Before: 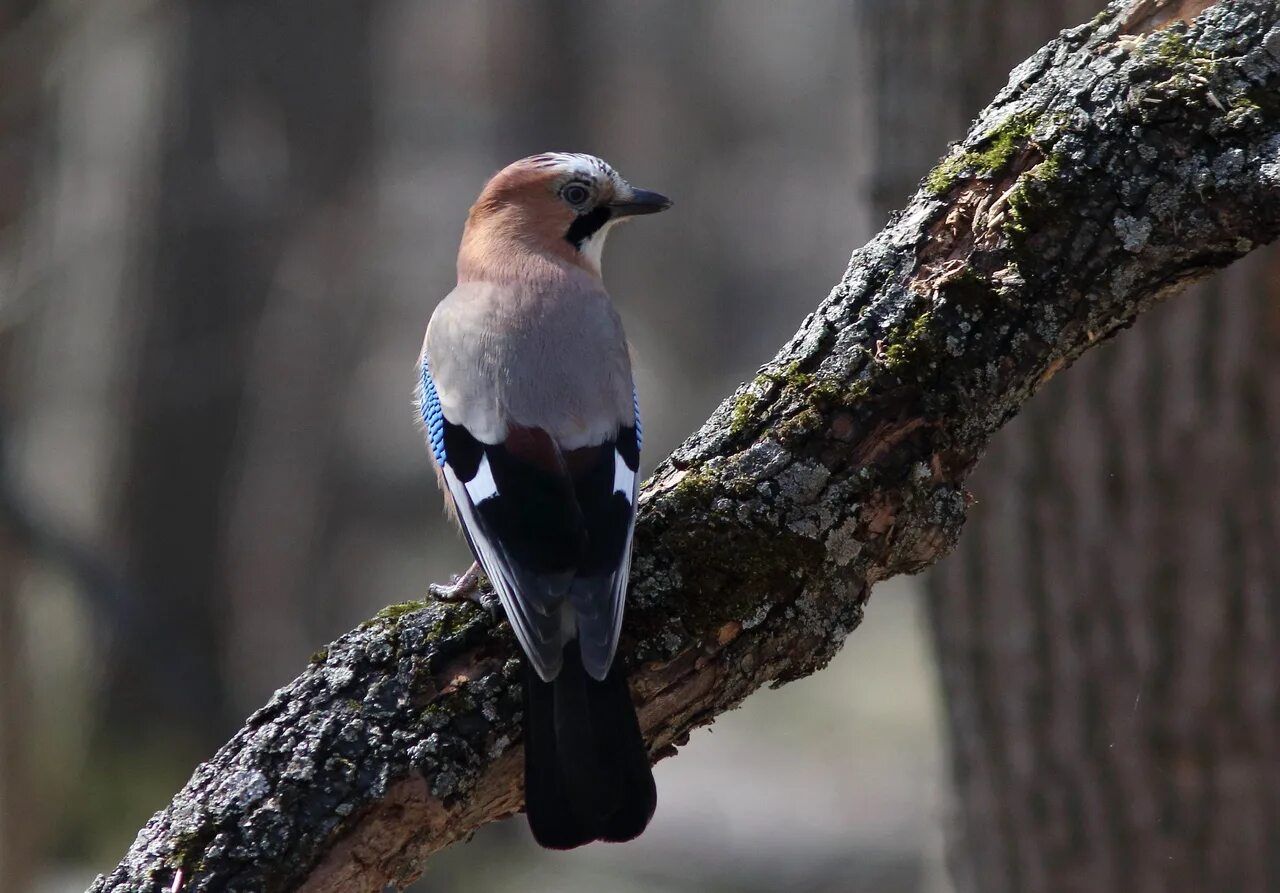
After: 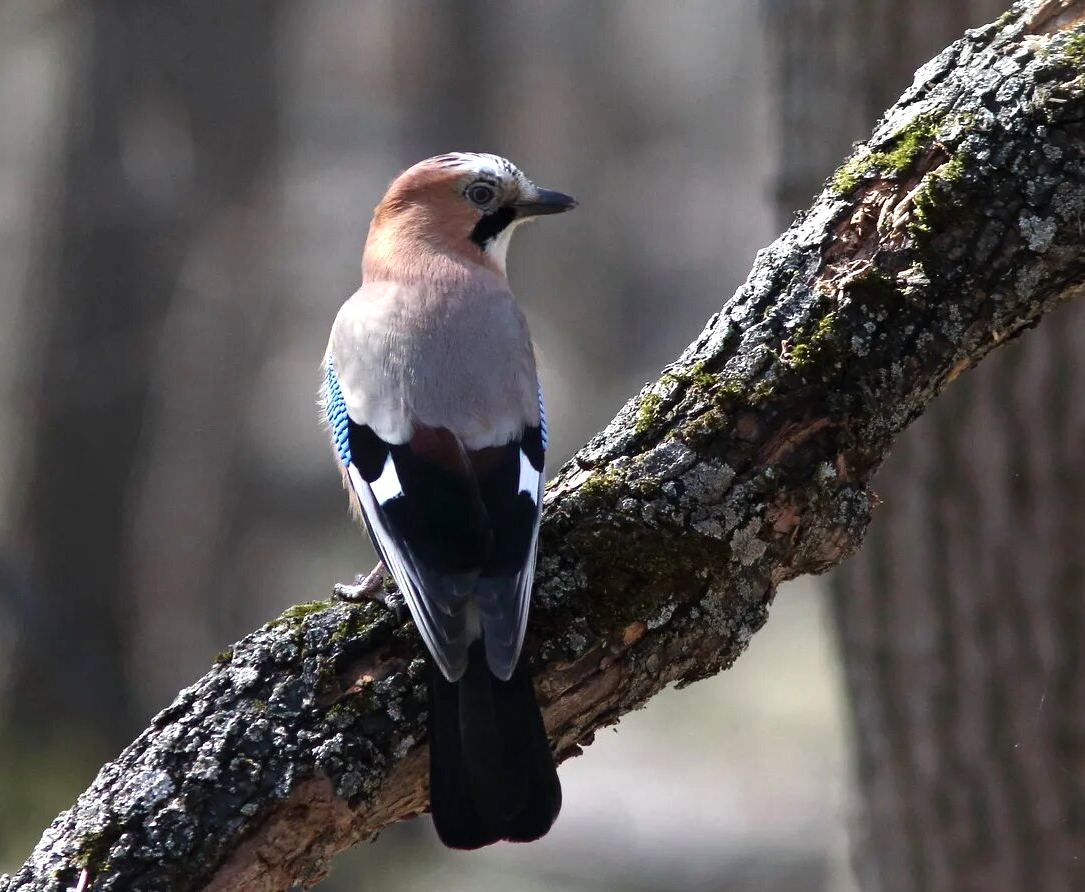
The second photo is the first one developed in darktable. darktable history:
tone equalizer: -8 EV -0.74 EV, -7 EV -0.715 EV, -6 EV -0.614 EV, -5 EV -0.372 EV, -3 EV 0.39 EV, -2 EV 0.6 EV, -1 EV 0.685 EV, +0 EV 0.728 EV, smoothing diameter 24.95%, edges refinement/feathering 11.84, preserve details guided filter
crop: left 7.426%, right 7.804%
